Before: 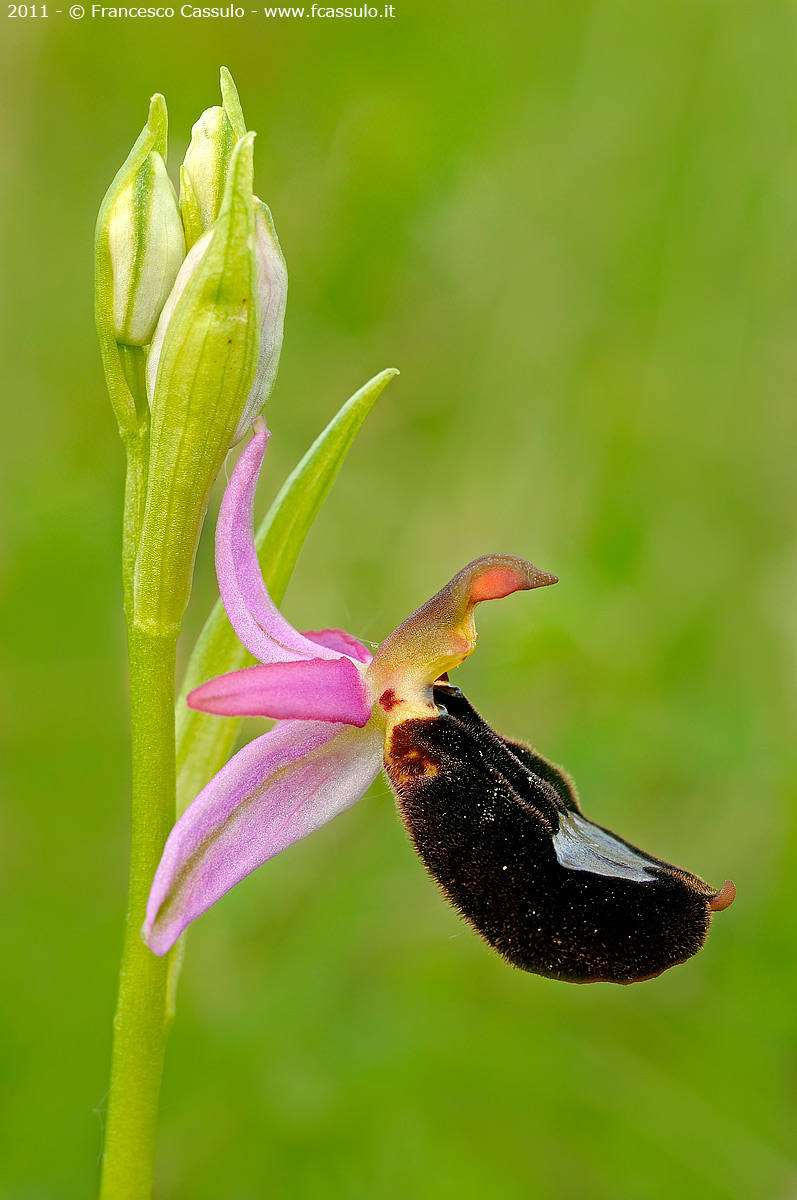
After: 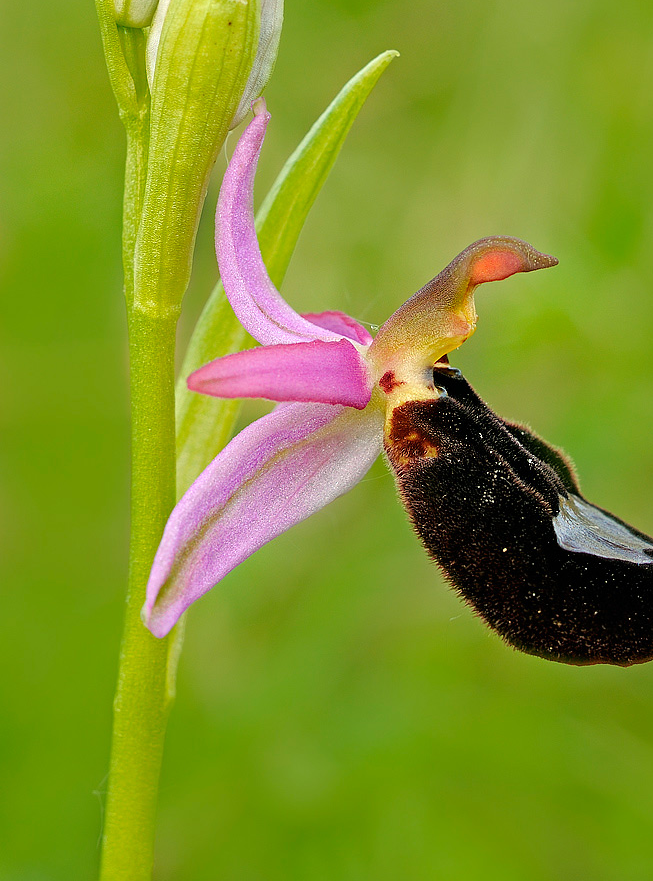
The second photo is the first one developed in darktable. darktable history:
crop: top 26.51%, right 17.998%
